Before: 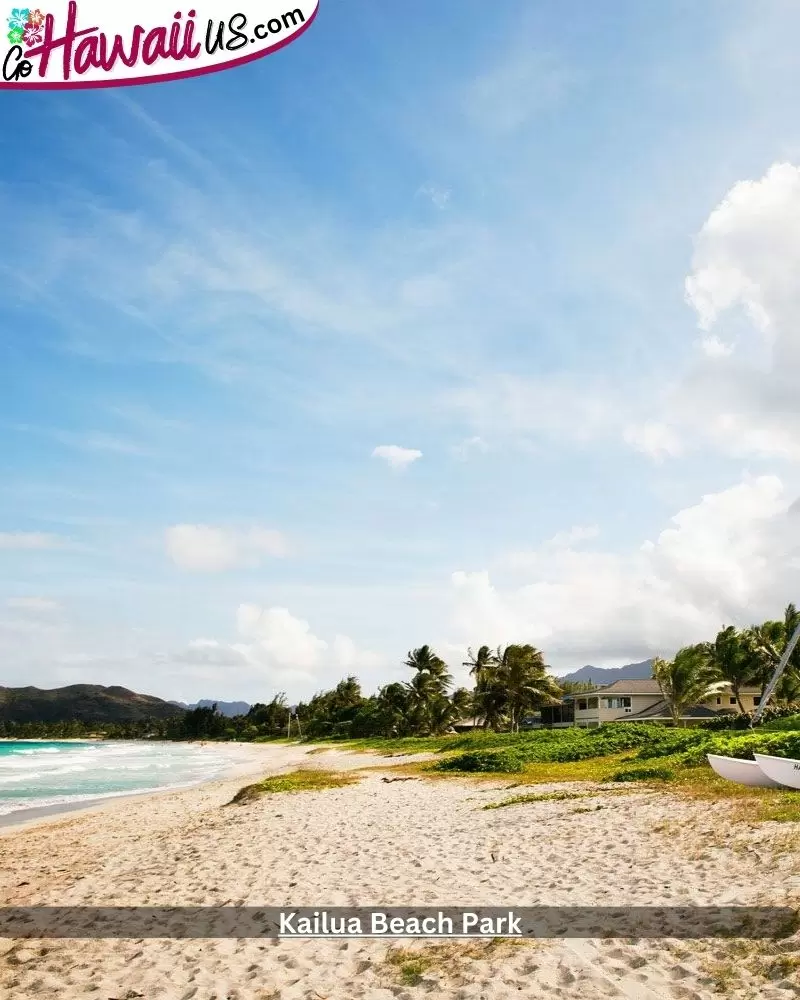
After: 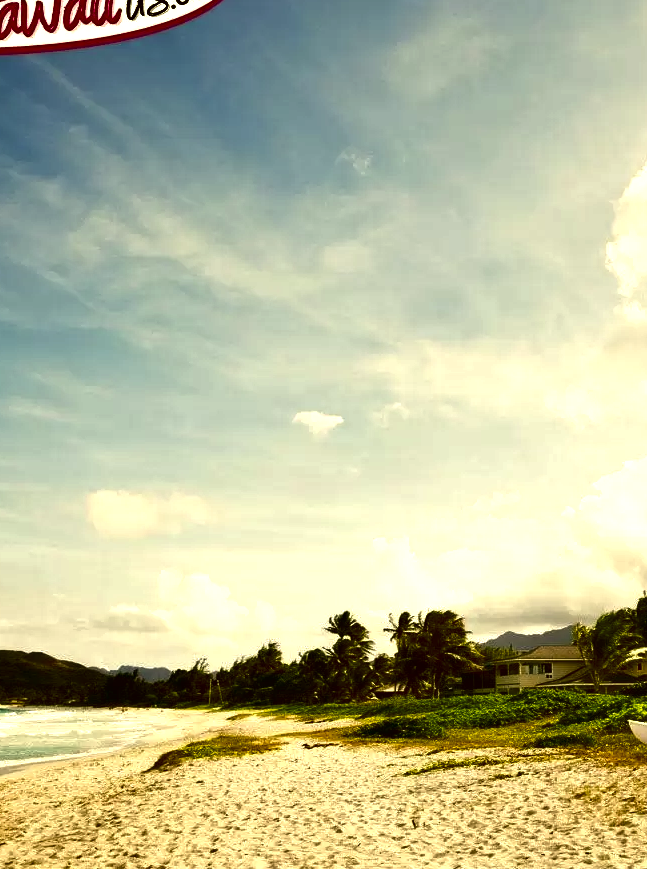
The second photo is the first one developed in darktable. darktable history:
crop: left 9.929%, top 3.475%, right 9.188%, bottom 9.529%
color correction: highlights a* 0.162, highlights b* 29.53, shadows a* -0.162, shadows b* 21.09
exposure: exposure 0.375 EV, compensate highlight preservation false
contrast brightness saturation: brightness -0.52
